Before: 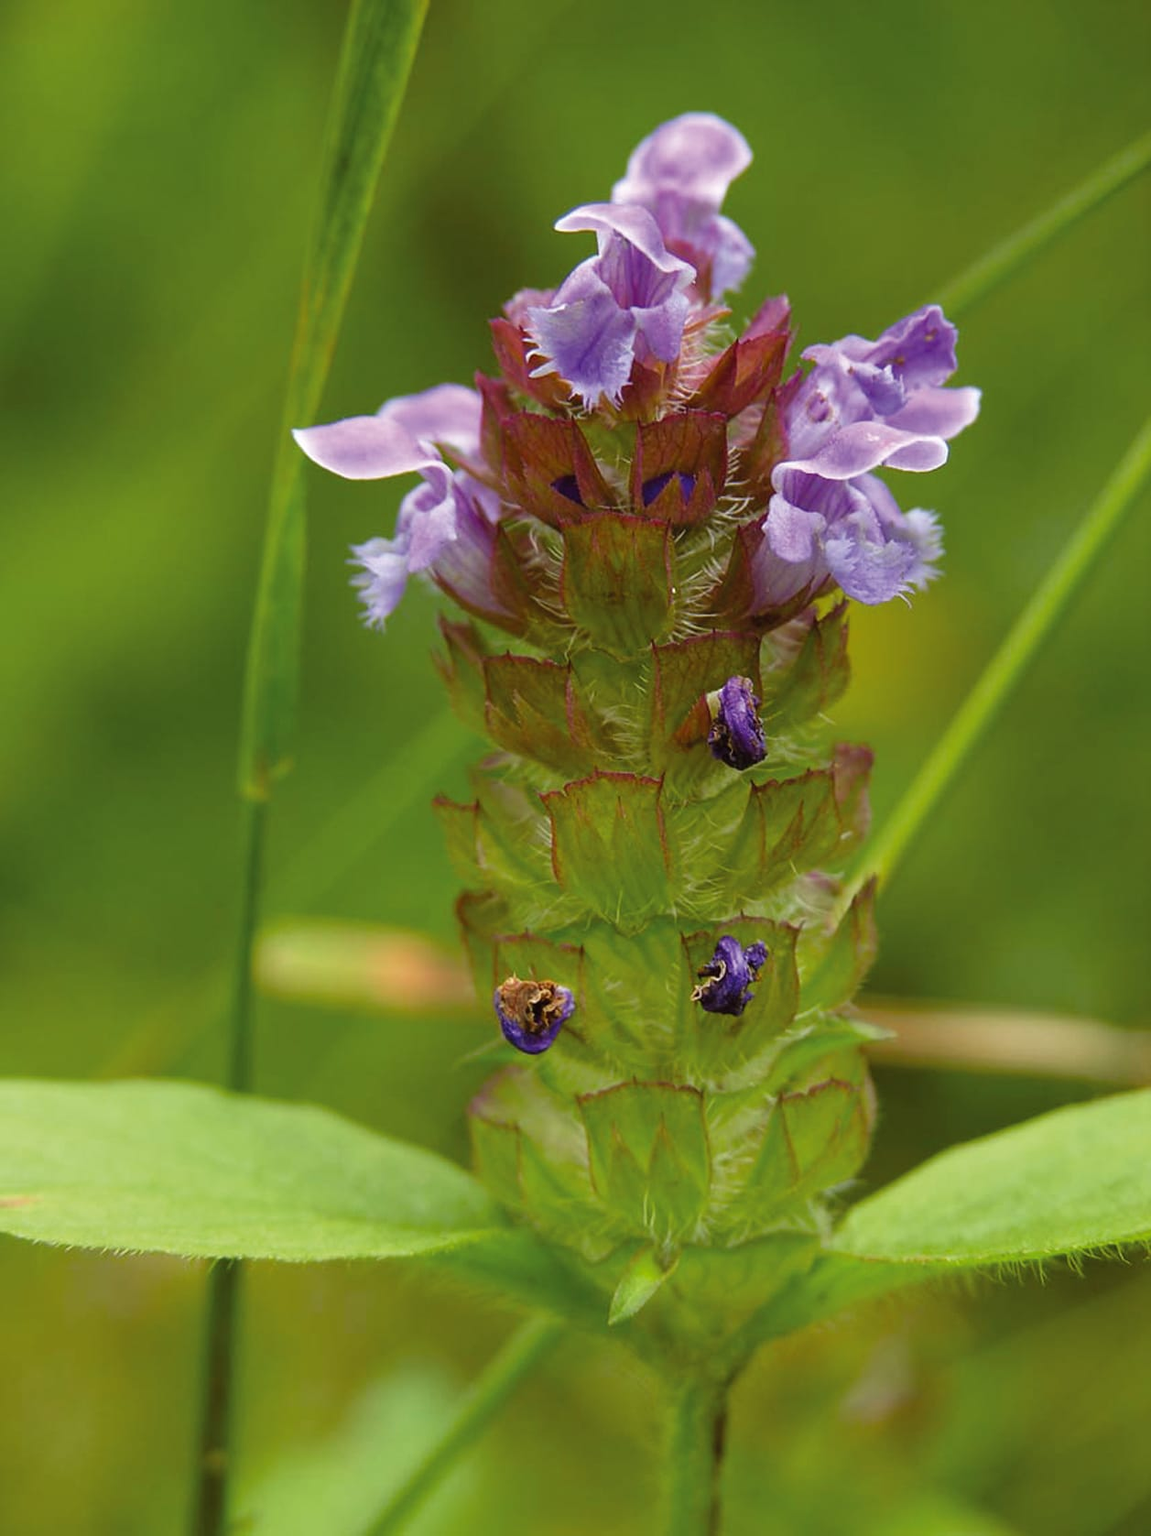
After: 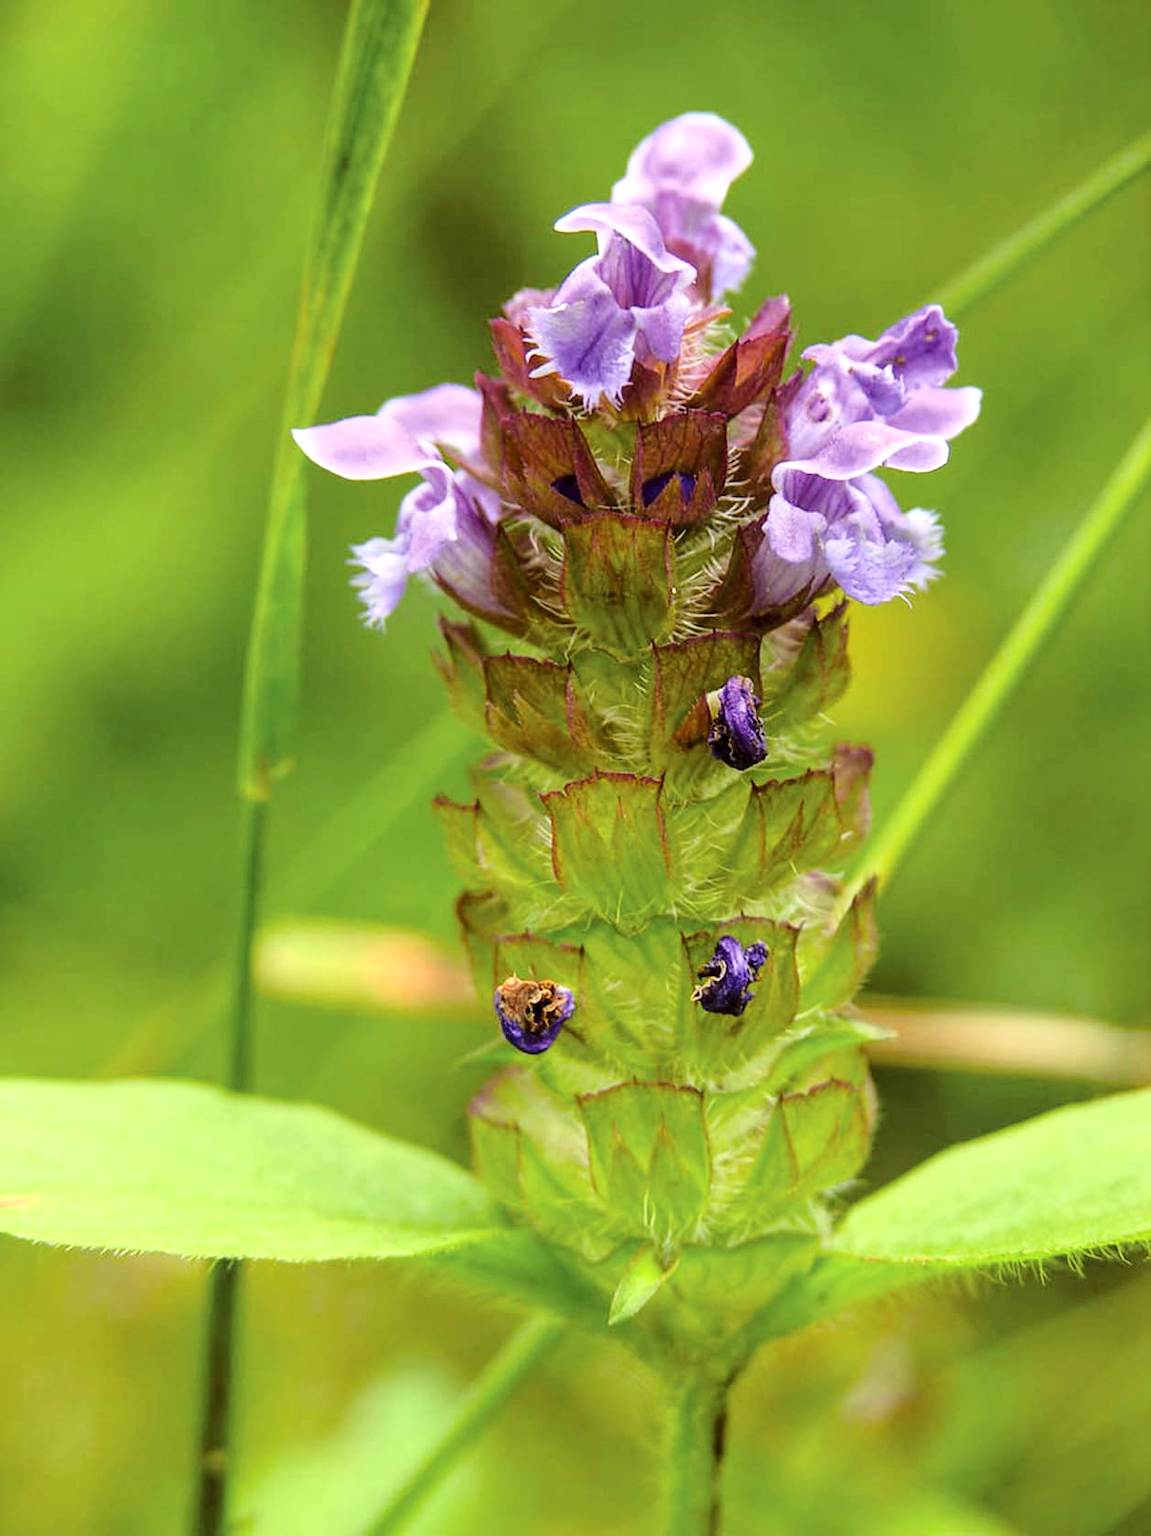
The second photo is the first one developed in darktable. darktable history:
color zones: curves: ch0 [(0.068, 0.464) (0.25, 0.5) (0.48, 0.508) (0.75, 0.536) (0.886, 0.476) (0.967, 0.456)]; ch1 [(0.066, 0.456) (0.25, 0.5) (0.616, 0.508) (0.746, 0.56) (0.934, 0.444)]
local contrast: on, module defaults
base curve: curves: ch0 [(0, 0) (0.028, 0.03) (0.121, 0.232) (0.46, 0.748) (0.859, 0.968) (1, 1)]
